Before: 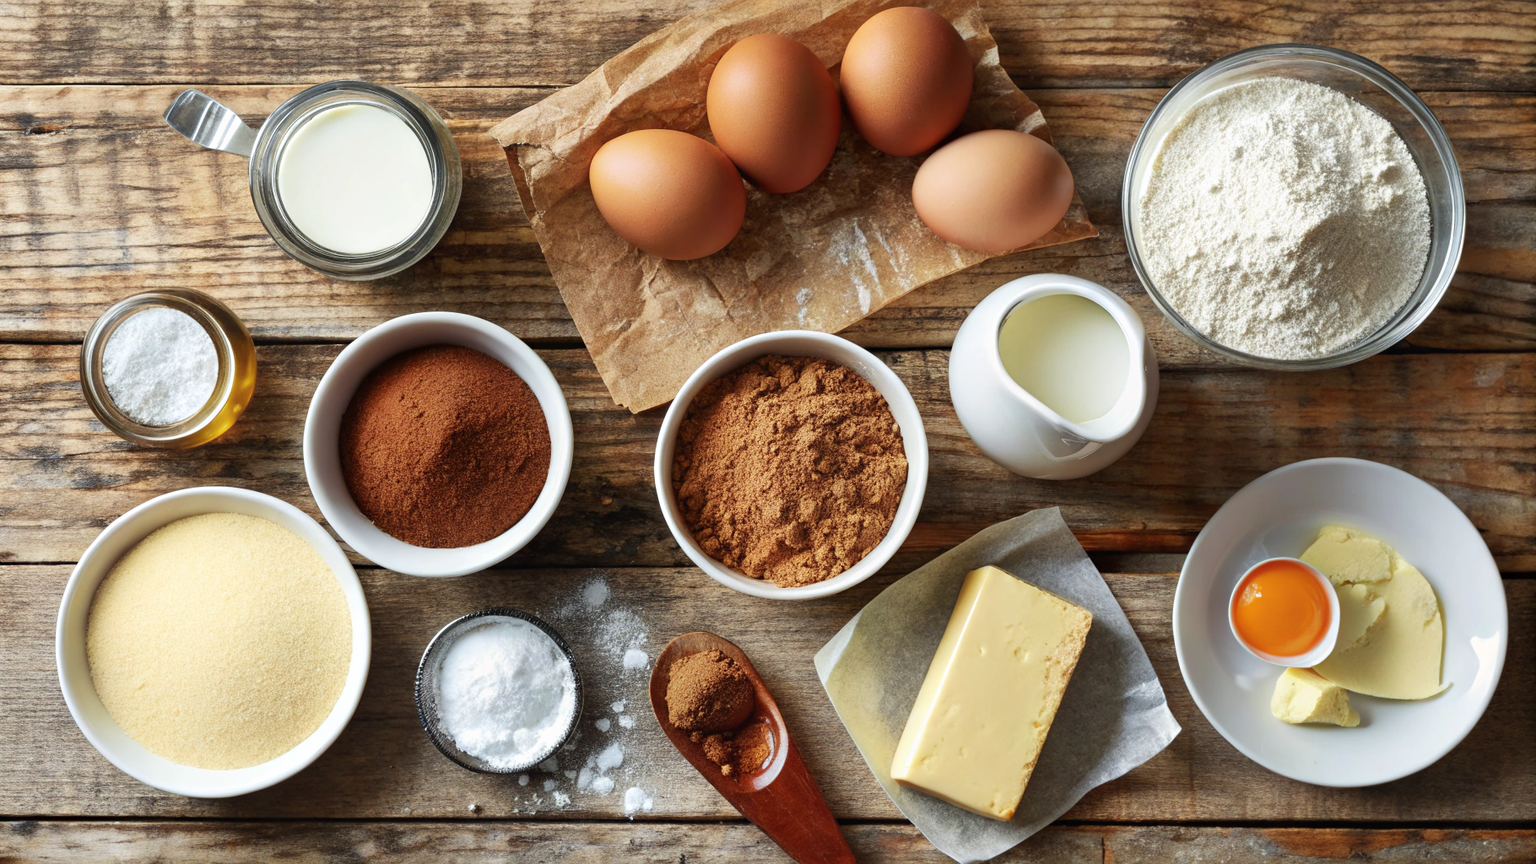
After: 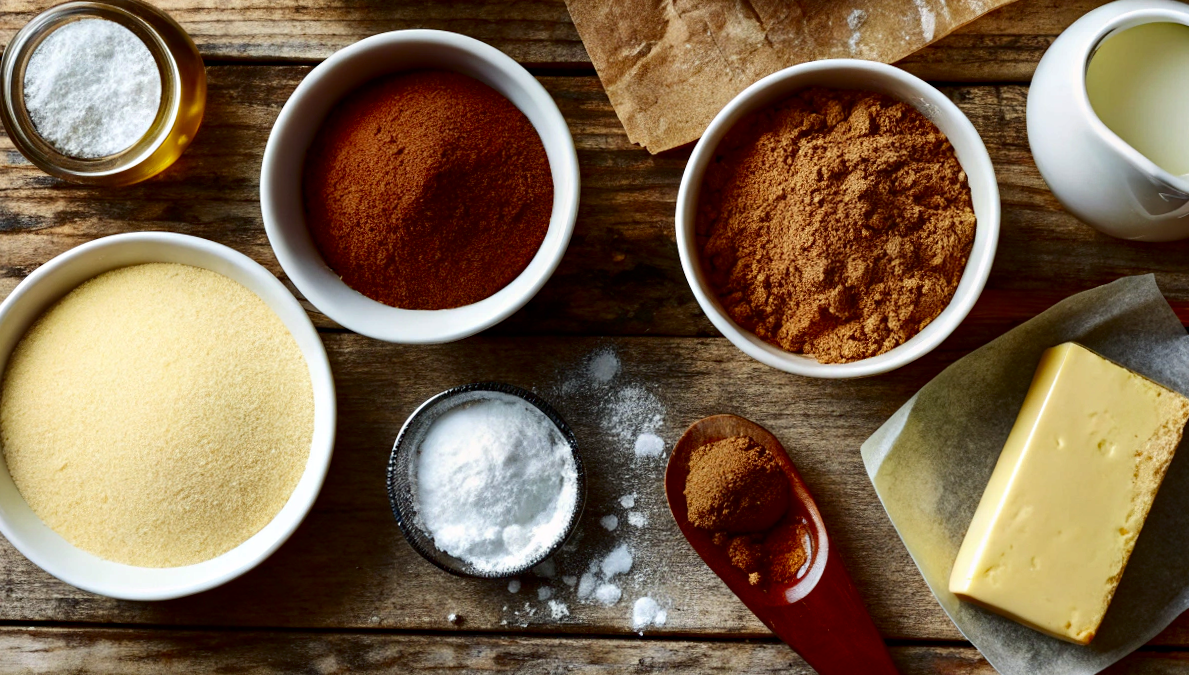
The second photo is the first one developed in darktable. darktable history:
crop and rotate: angle -1.03°, left 4.04%, top 31.972%, right 28.518%
haze removal: compatibility mode true, adaptive false
contrast brightness saturation: contrast 0.13, brightness -0.243, saturation 0.135
